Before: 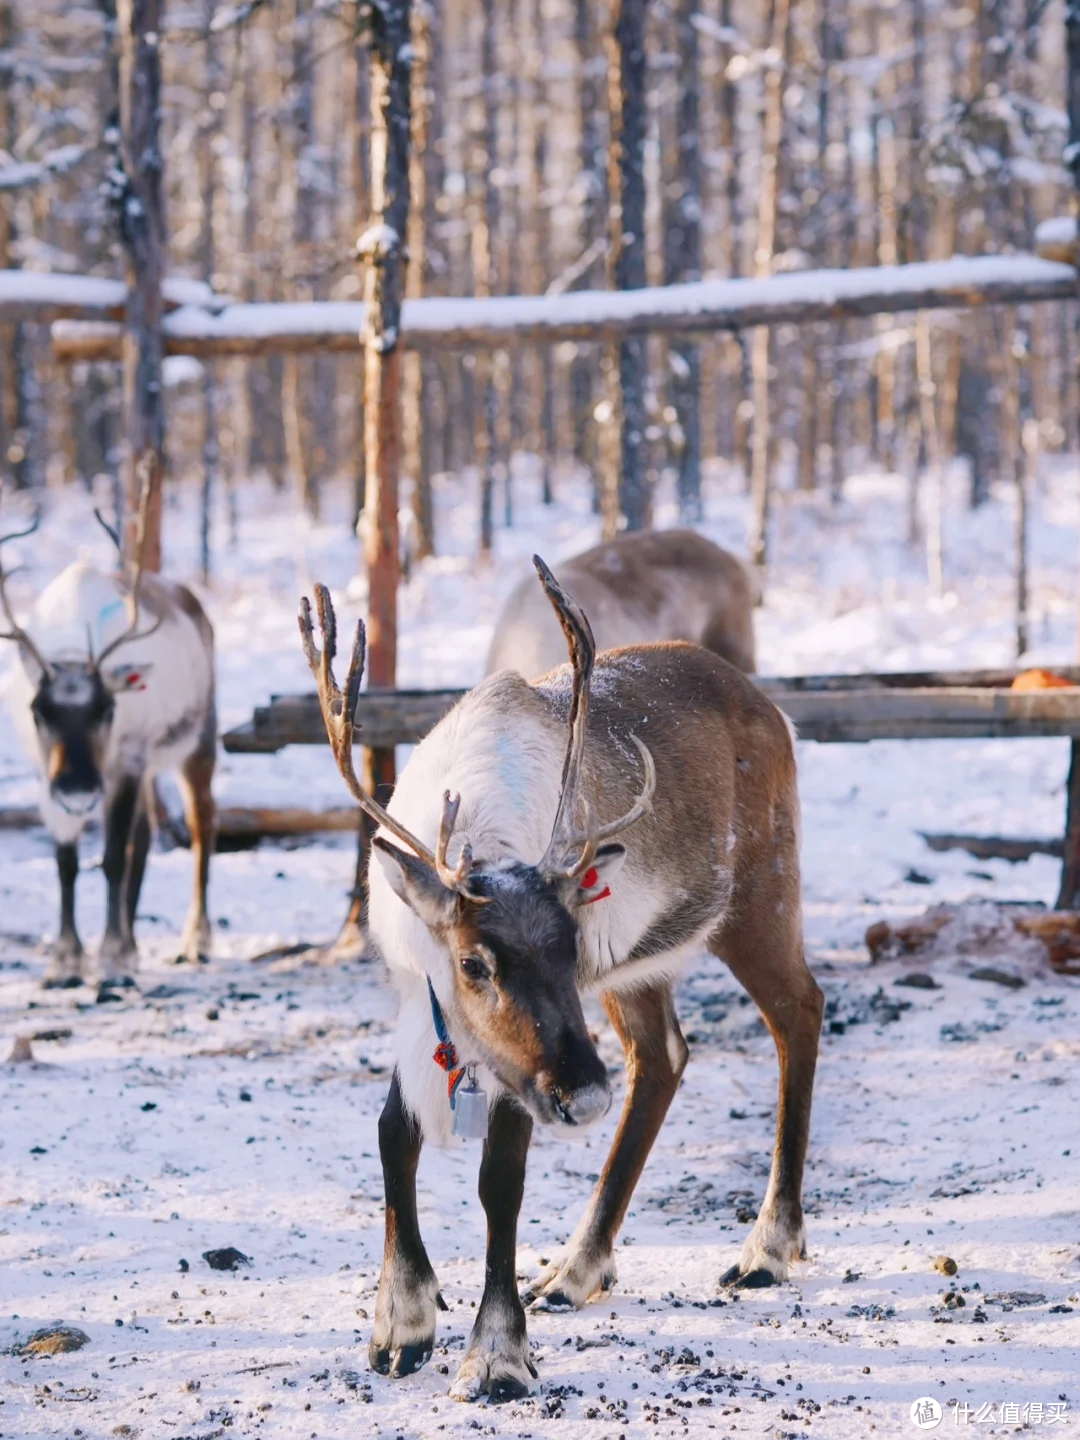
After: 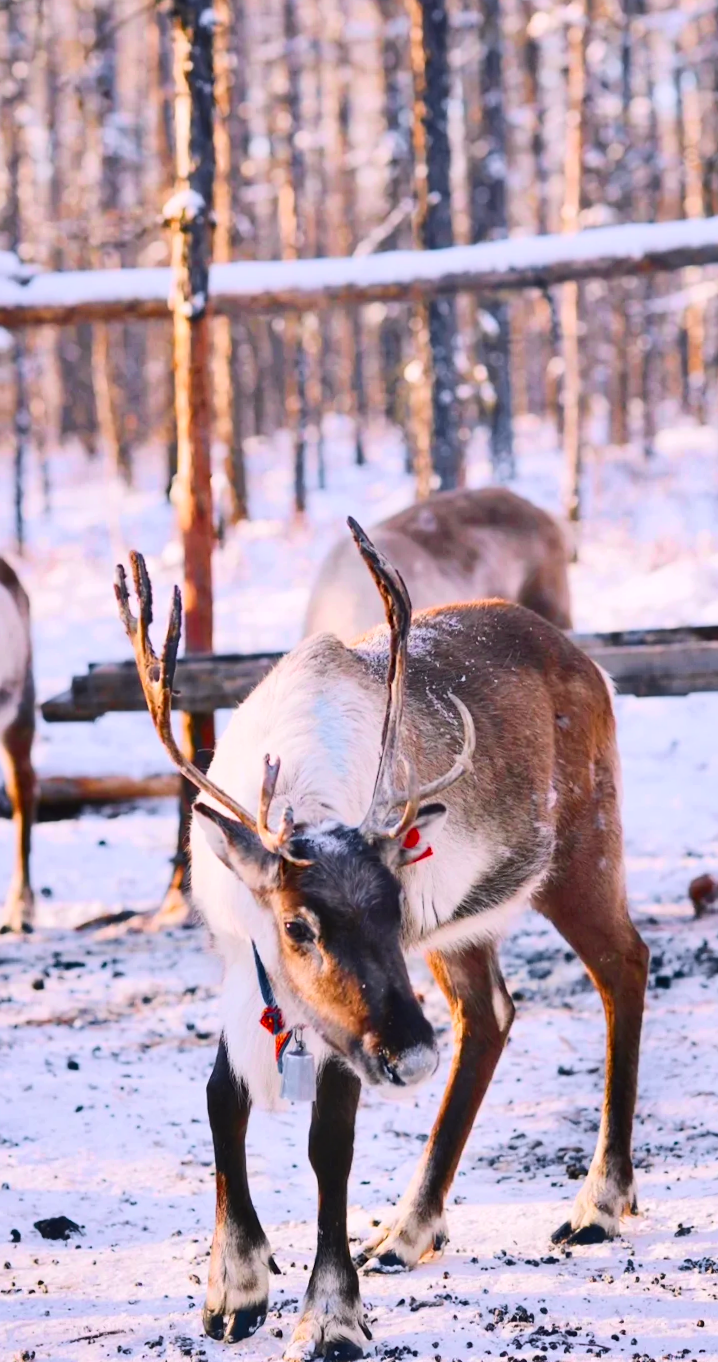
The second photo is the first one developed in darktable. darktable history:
rotate and perspective: rotation -1.42°, crop left 0.016, crop right 0.984, crop top 0.035, crop bottom 0.965
tone curve: curves: ch0 [(0, 0.023) (0.103, 0.087) (0.295, 0.297) (0.445, 0.531) (0.553, 0.665) (0.735, 0.843) (0.994, 1)]; ch1 [(0, 0) (0.414, 0.395) (0.447, 0.447) (0.485, 0.5) (0.512, 0.524) (0.542, 0.581) (0.581, 0.632) (0.646, 0.715) (1, 1)]; ch2 [(0, 0) (0.369, 0.388) (0.449, 0.431) (0.478, 0.471) (0.516, 0.517) (0.579, 0.624) (0.674, 0.775) (1, 1)], color space Lab, independent channels, preserve colors none
shadows and highlights: shadows 60, soften with gaussian
crop: left 16.899%, right 16.556%
